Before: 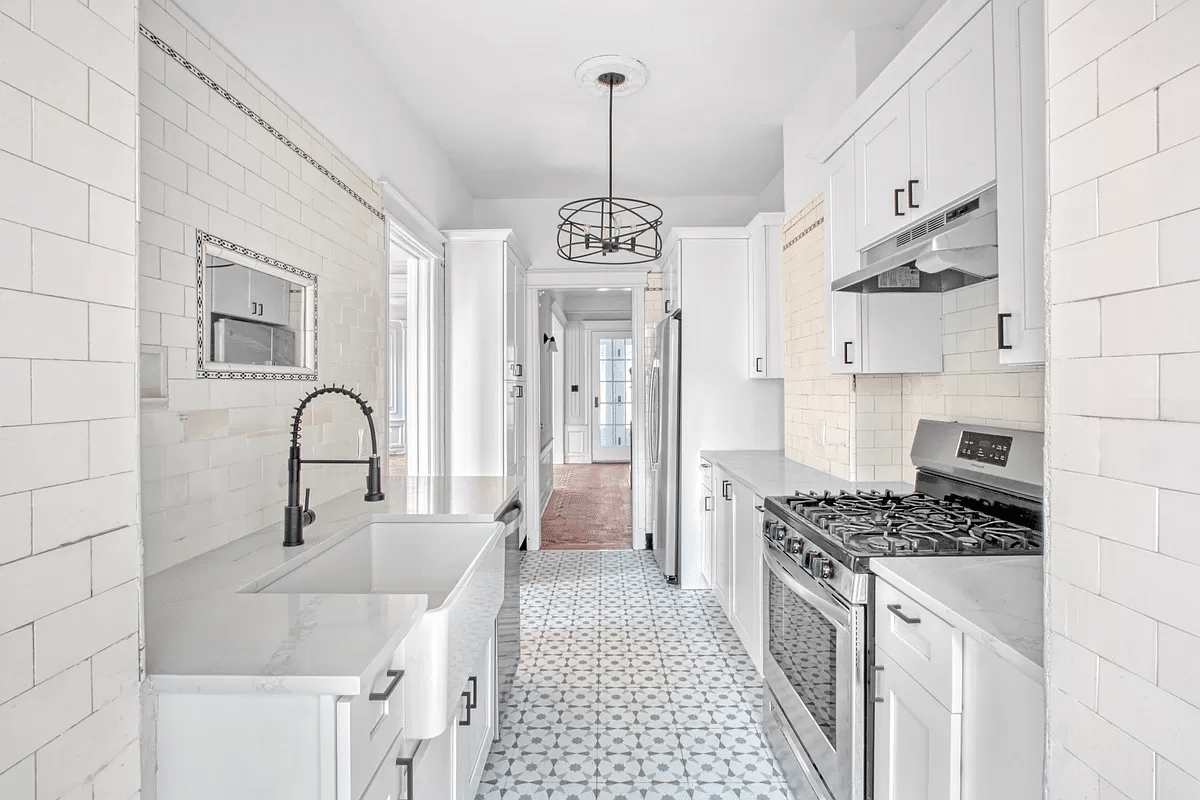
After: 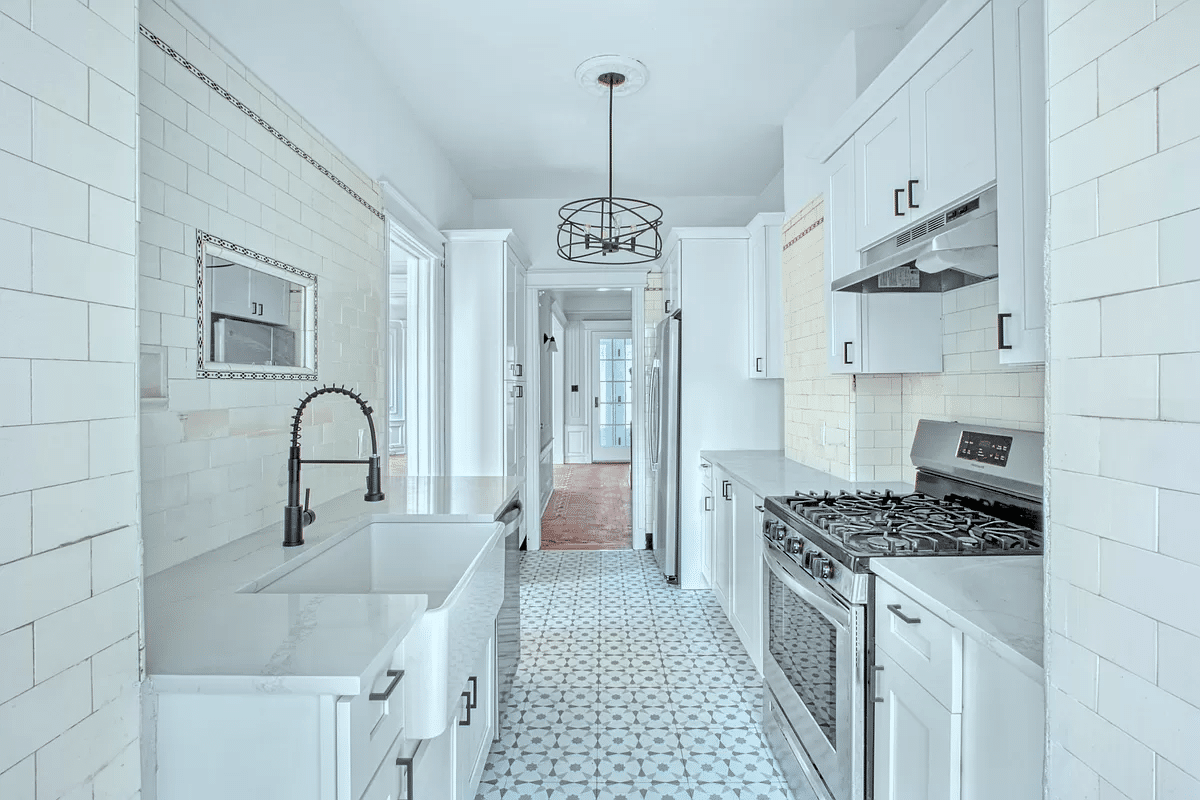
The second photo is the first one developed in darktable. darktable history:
color correction: highlights a* -6.53, highlights b* 0.4
color calibration: output R [0.999, 0.026, -0.11, 0], output G [-0.019, 1.037, -0.099, 0], output B [0.022, -0.023, 0.902, 0], gray › normalize channels true, illuminant as shot in camera, x 0.358, y 0.373, temperature 4628.91 K, gamut compression 0.022
